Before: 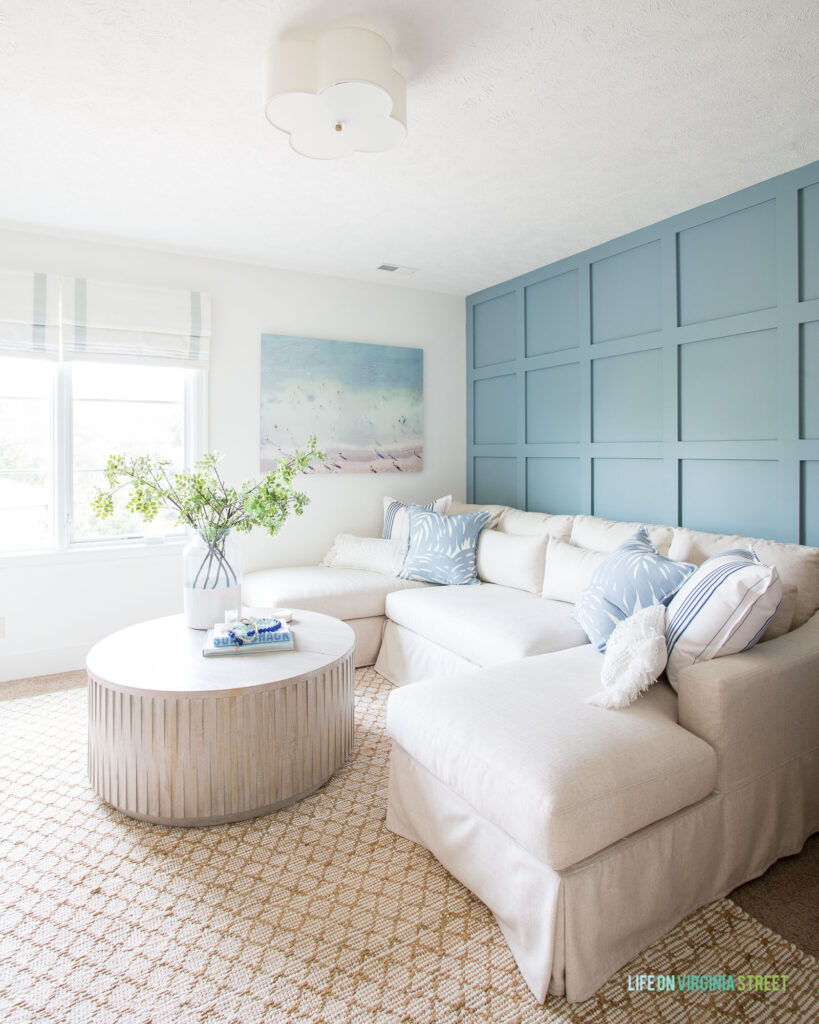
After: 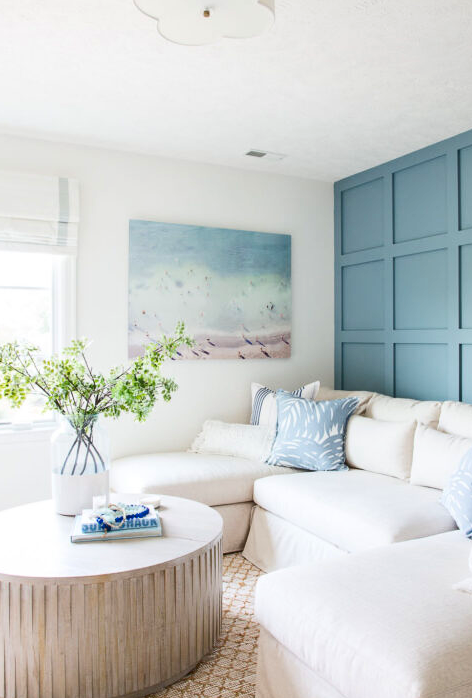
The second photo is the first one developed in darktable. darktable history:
contrast brightness saturation: contrast 0.19, brightness -0.11, saturation 0.21
shadows and highlights: shadows 29.32, highlights -29.32, low approximation 0.01, soften with gaussian
crop: left 16.202%, top 11.208%, right 26.045%, bottom 20.557%
